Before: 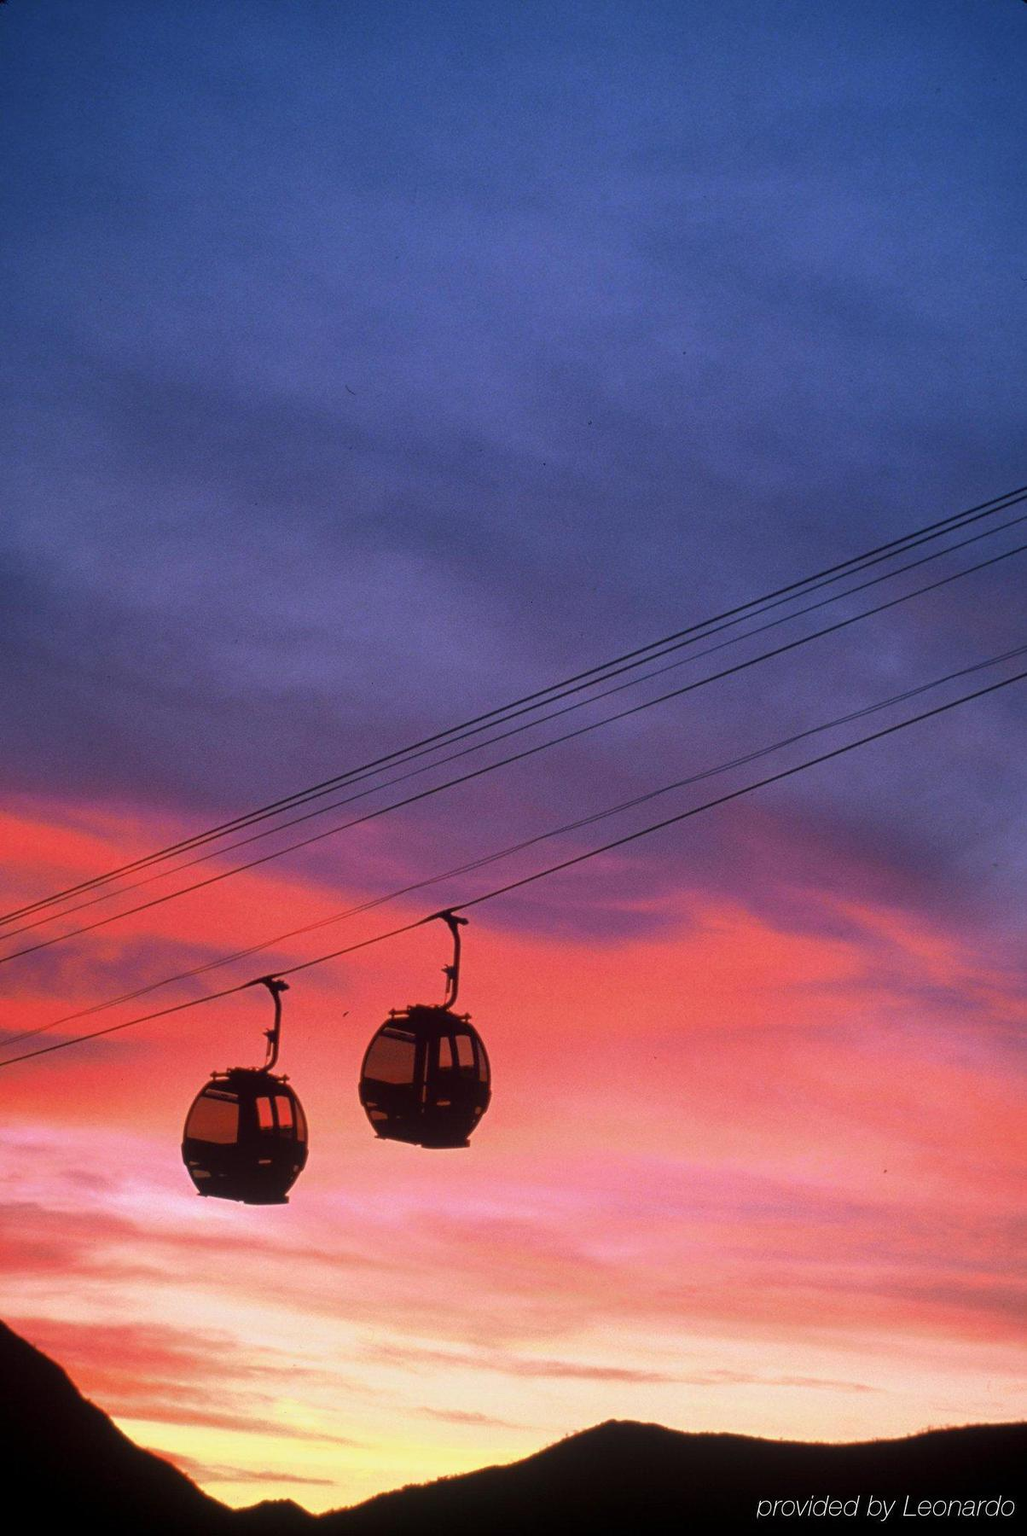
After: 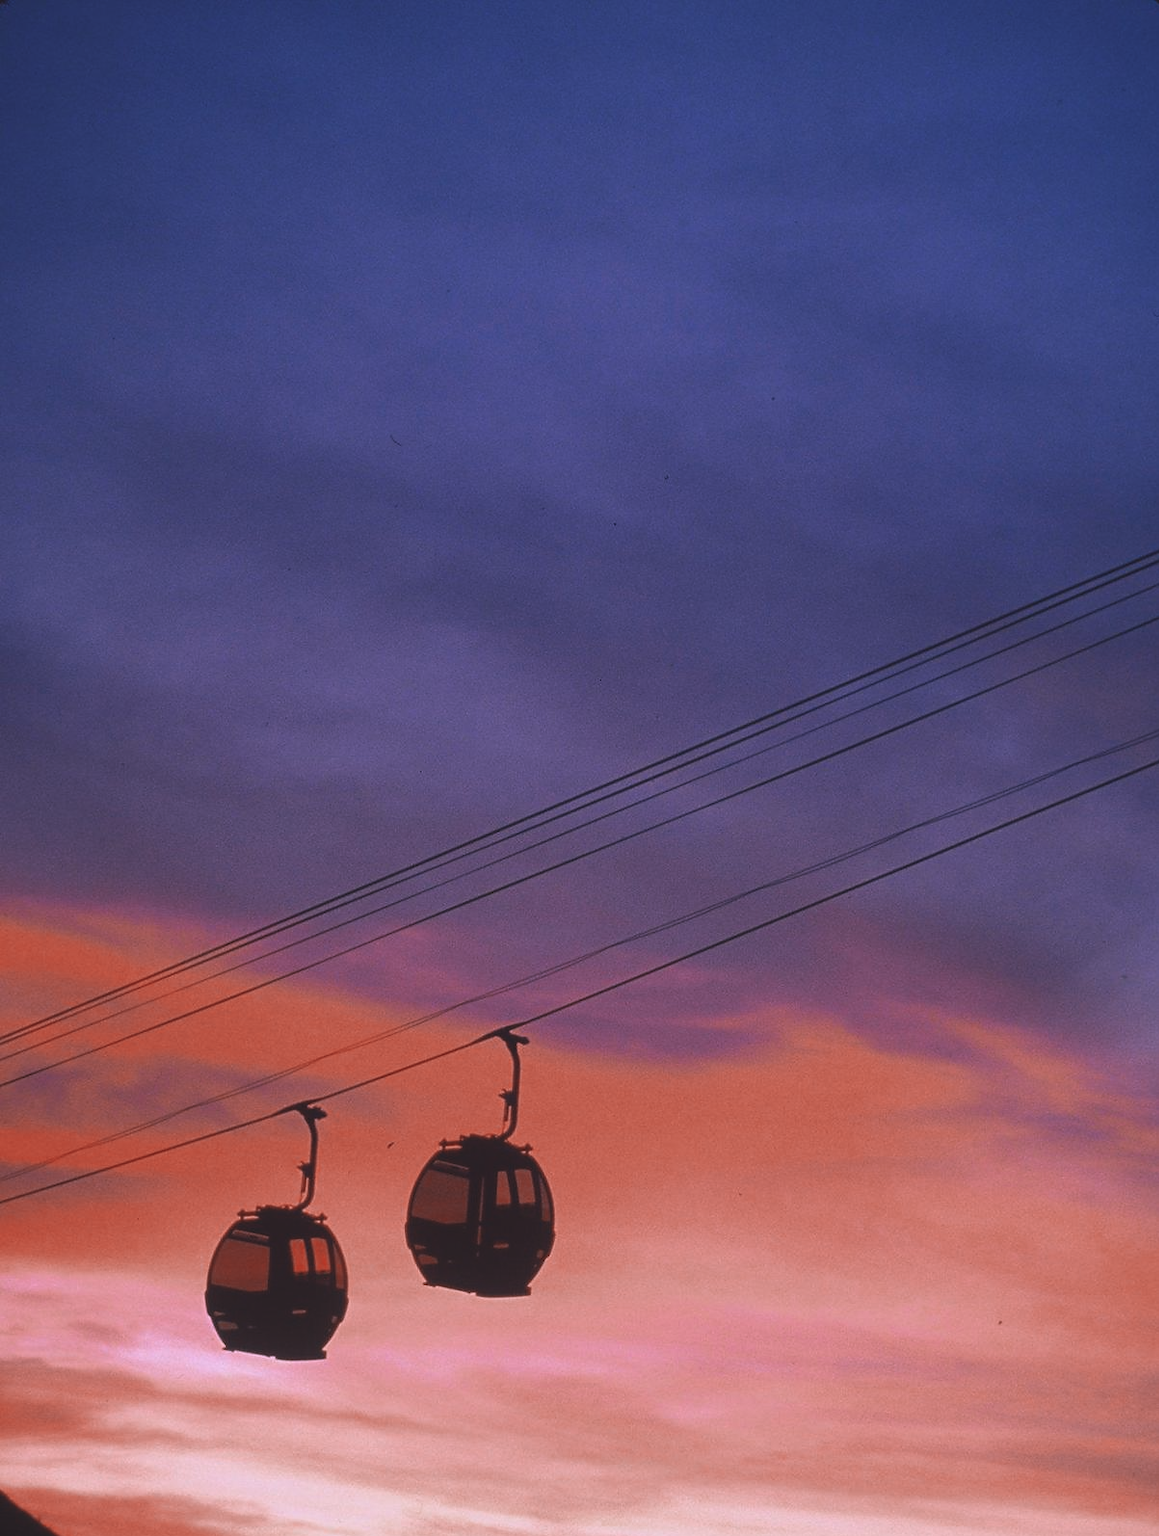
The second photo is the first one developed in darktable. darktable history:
exposure: black level correction -0.014, exposure -0.187 EV, compensate highlight preservation false
sharpen: radius 1.434, amount 0.403, threshold 1.473
crop and rotate: top 0%, bottom 11.423%
color correction: highlights a* 15.71, highlights b* -19.88
color zones: curves: ch0 [(0, 0.5) (0.125, 0.4) (0.25, 0.5) (0.375, 0.4) (0.5, 0.4) (0.625, 0.35) (0.75, 0.35) (0.875, 0.5)]; ch1 [(0, 0.35) (0.125, 0.45) (0.25, 0.35) (0.375, 0.35) (0.5, 0.35) (0.625, 0.35) (0.75, 0.45) (0.875, 0.35)]; ch2 [(0, 0.6) (0.125, 0.5) (0.25, 0.5) (0.375, 0.6) (0.5, 0.6) (0.625, 0.5) (0.75, 0.5) (0.875, 0.5)]
